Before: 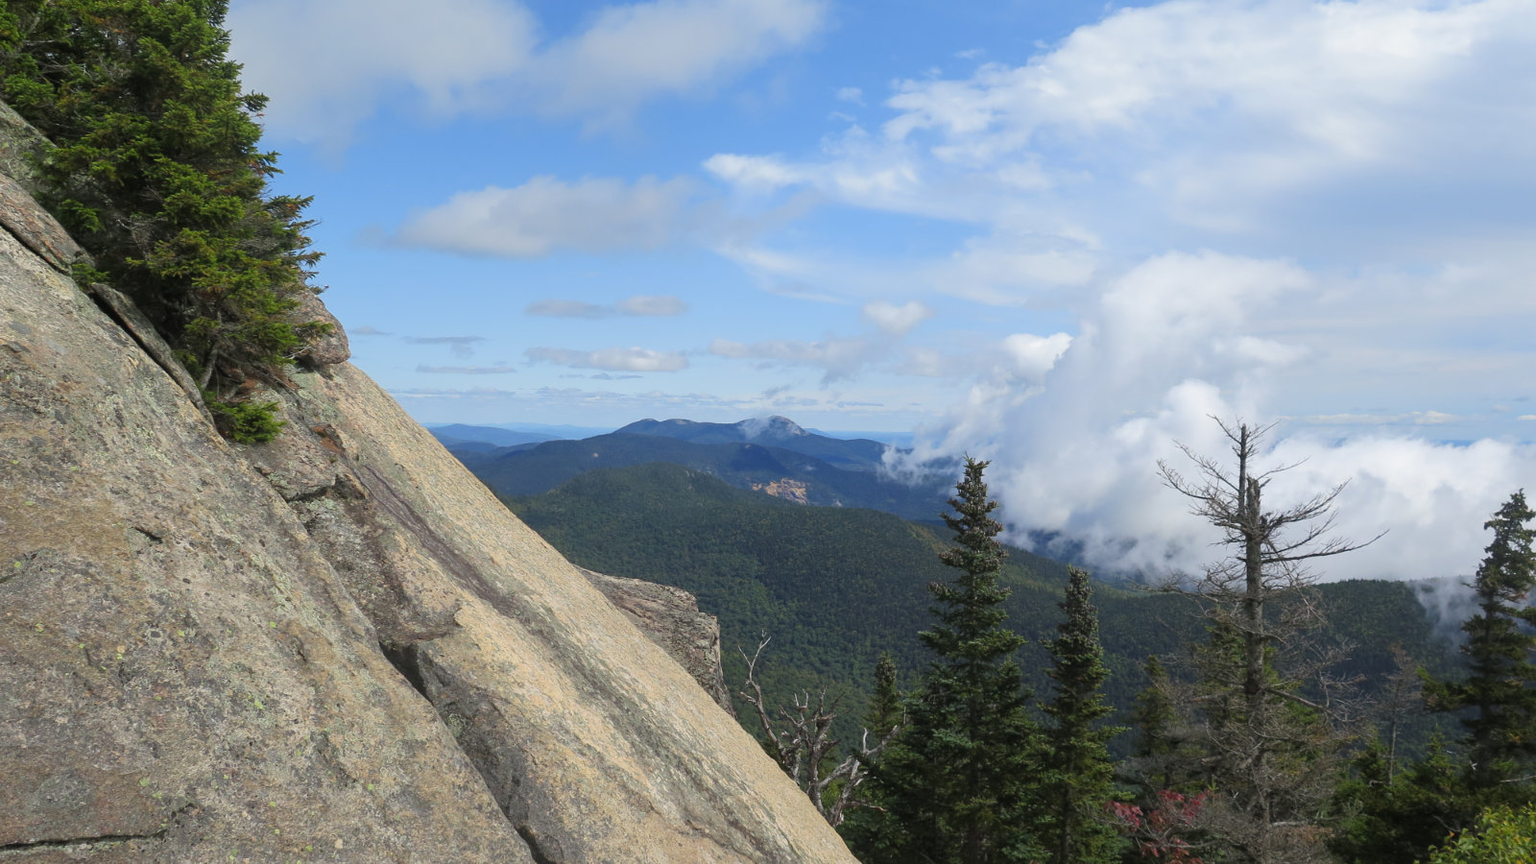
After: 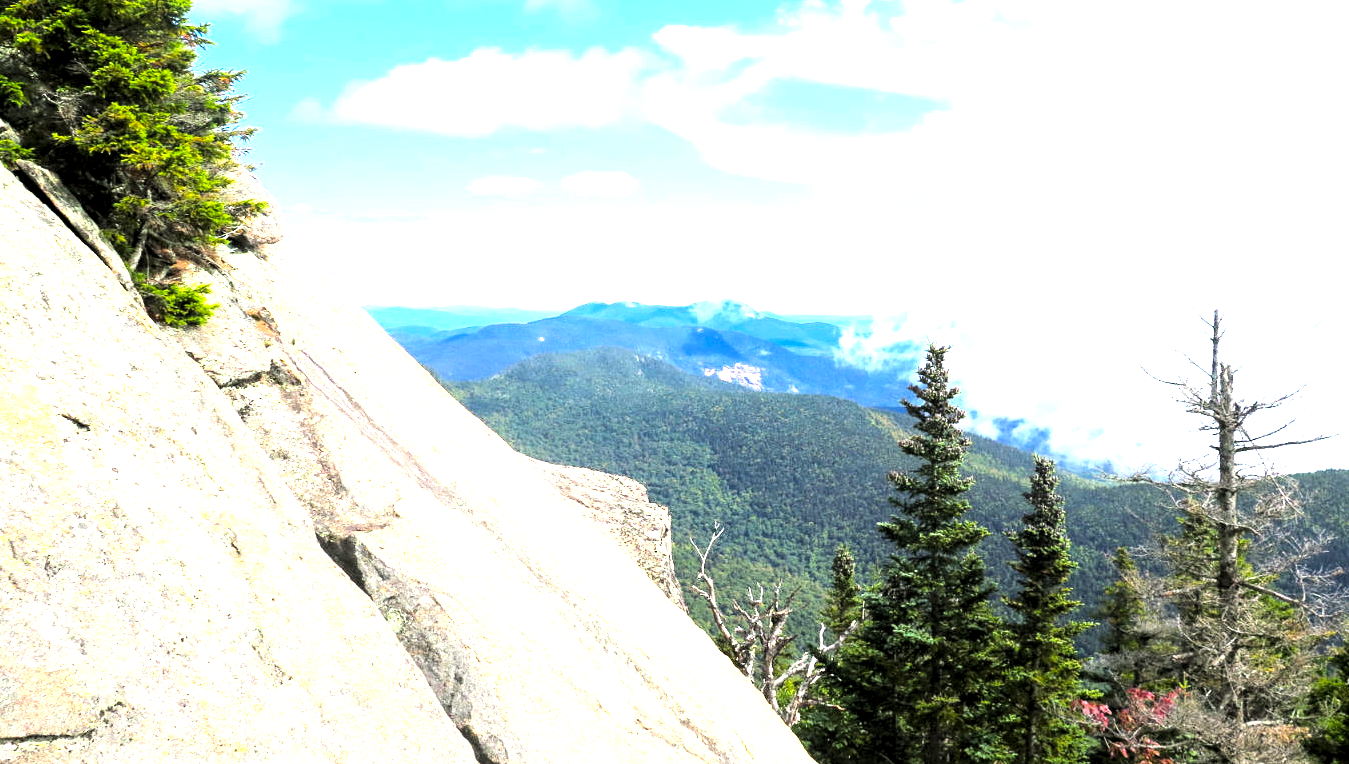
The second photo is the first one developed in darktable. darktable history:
levels: levels [0.055, 0.477, 0.9]
color balance rgb: global offset › luminance -0.401%, perceptual saturation grading › global saturation 24.941%, perceptual brilliance grading › global brilliance 30.377%, global vibrance 15.576%
tone equalizer: -7 EV 0.16 EV, -6 EV 0.633 EV, -5 EV 1.14 EV, -4 EV 1.31 EV, -3 EV 1.15 EV, -2 EV 0.6 EV, -1 EV 0.159 EV, edges refinement/feathering 500, mask exposure compensation -1.57 EV, preserve details no
crop and rotate: left 5.001%, top 15.026%, right 10.654%
